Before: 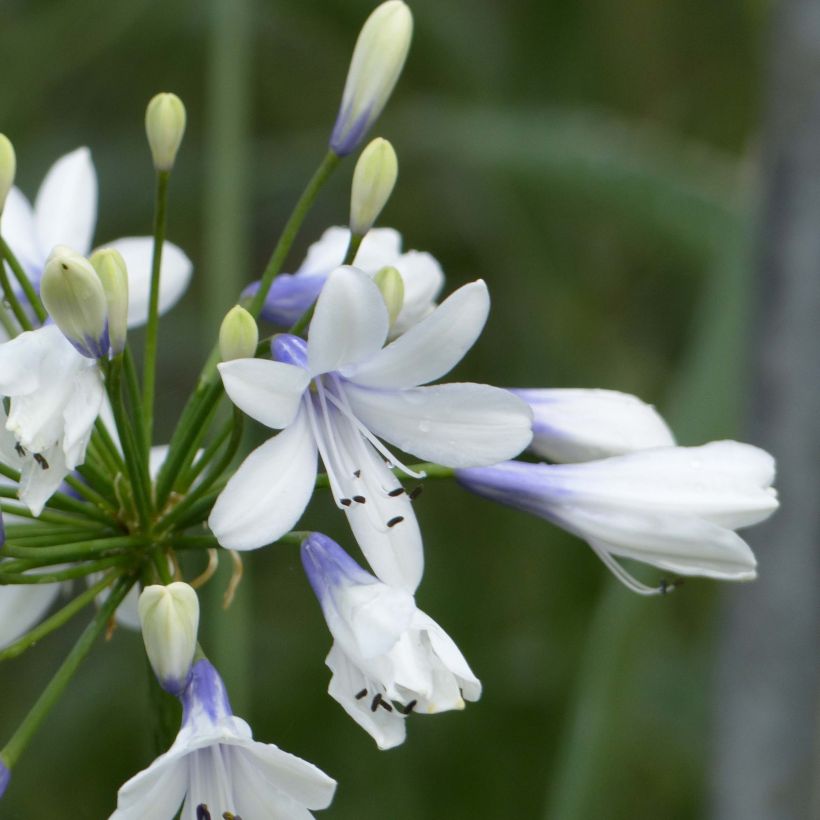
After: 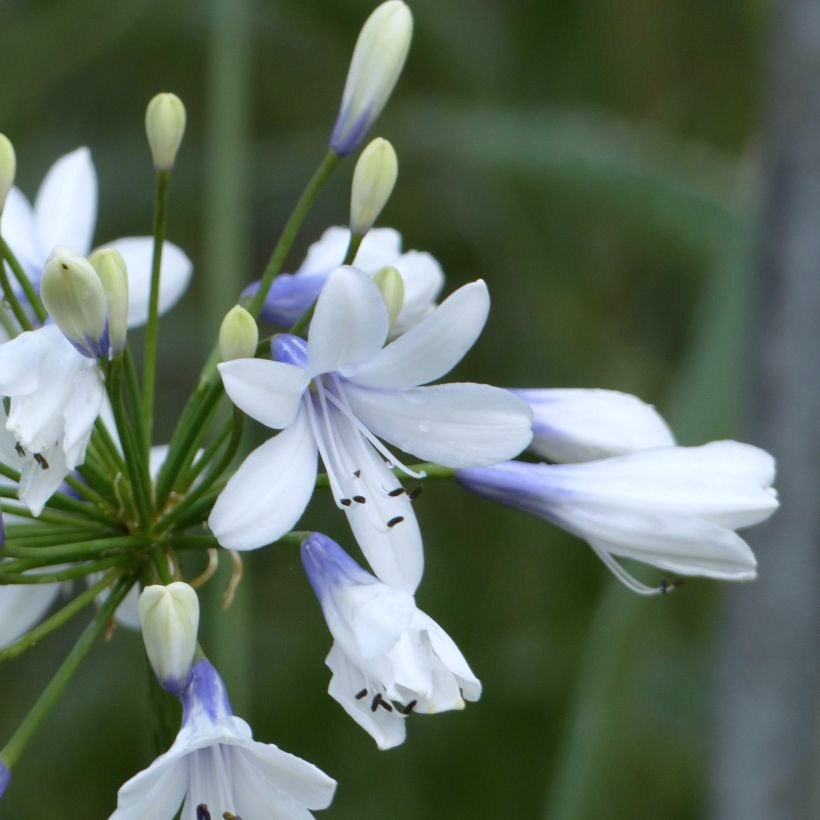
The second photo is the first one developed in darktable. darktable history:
color correction: highlights a* -0.858, highlights b* -8.36
tone equalizer: edges refinement/feathering 500, mask exposure compensation -1.57 EV, preserve details no
